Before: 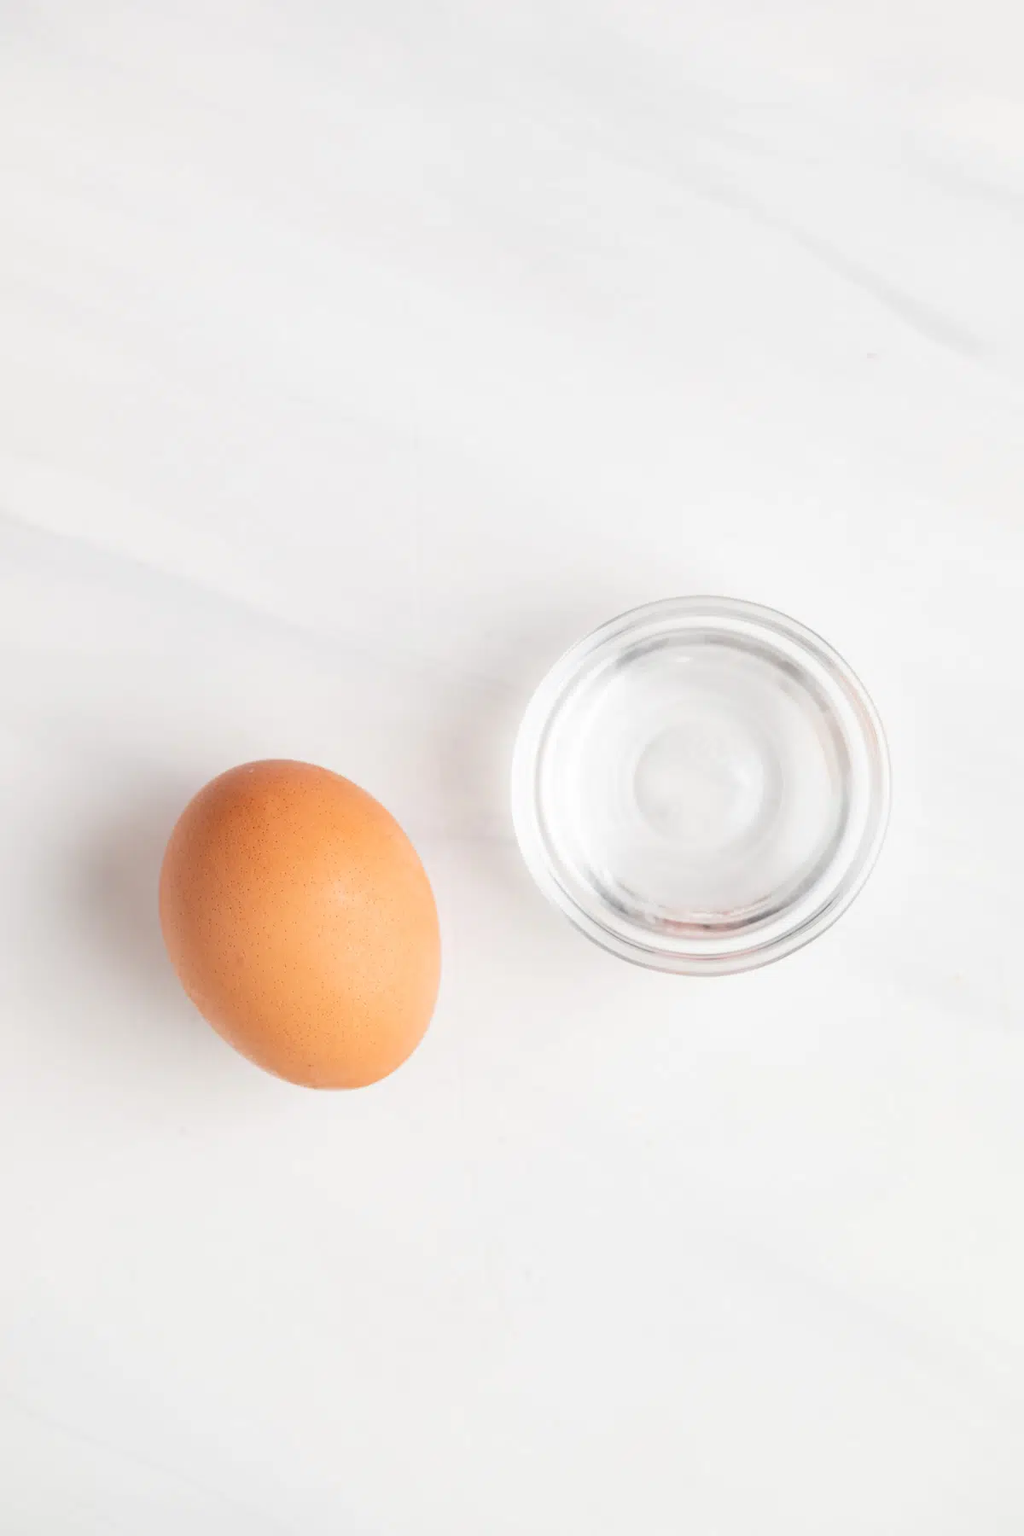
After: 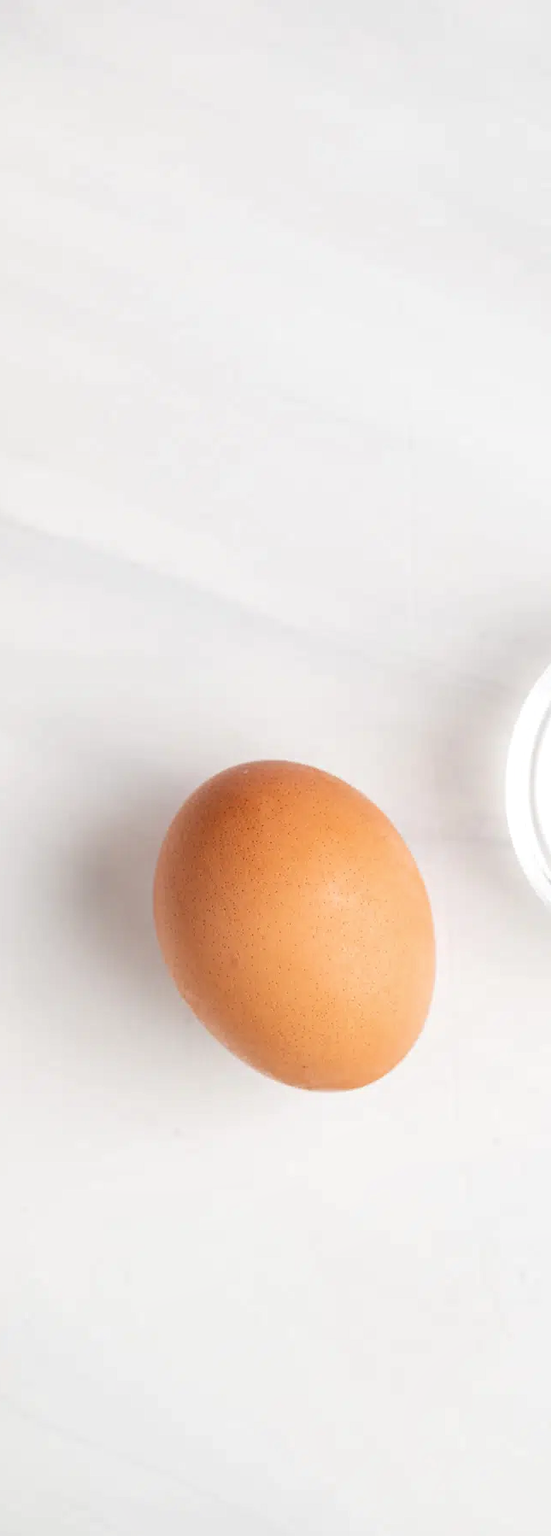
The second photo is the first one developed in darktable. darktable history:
crop: left 0.587%, right 45.588%, bottom 0.086%
local contrast: detail 130%
